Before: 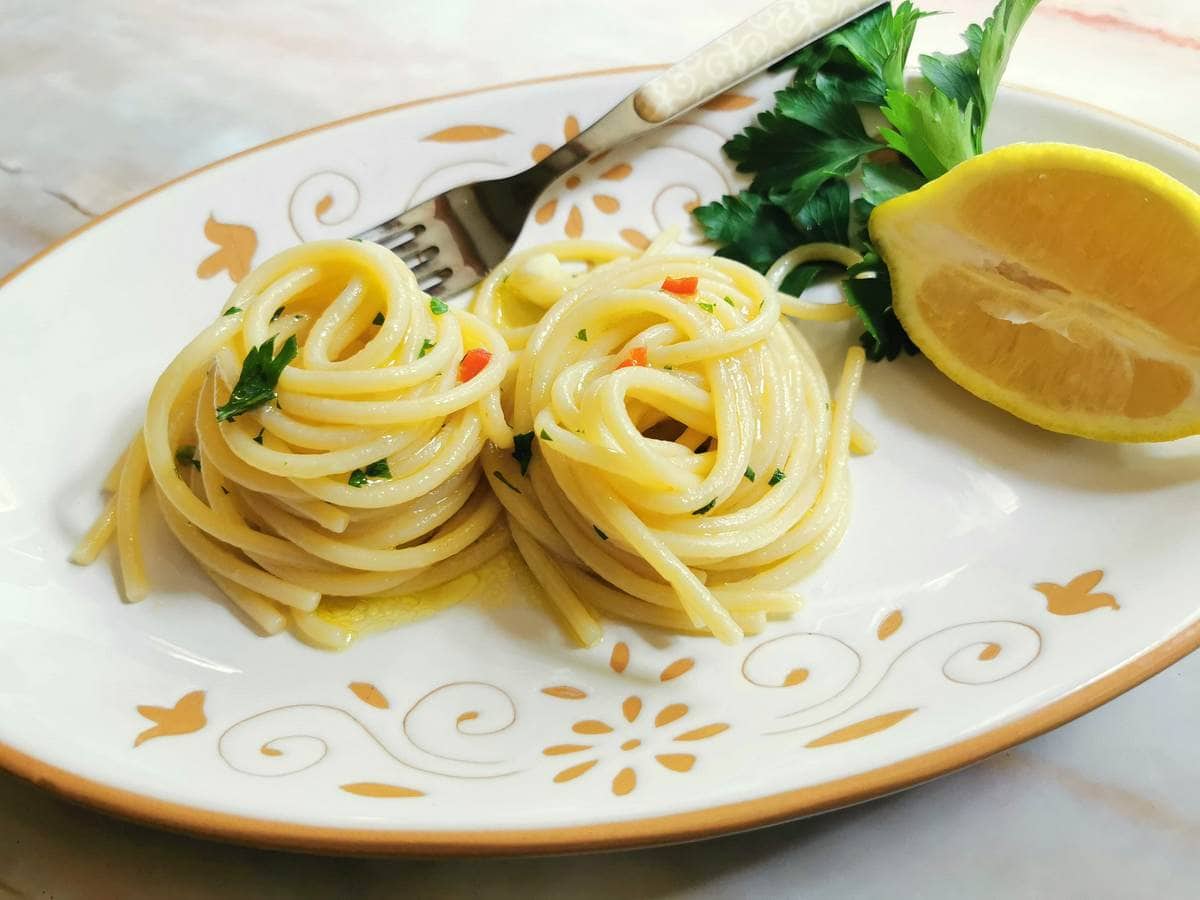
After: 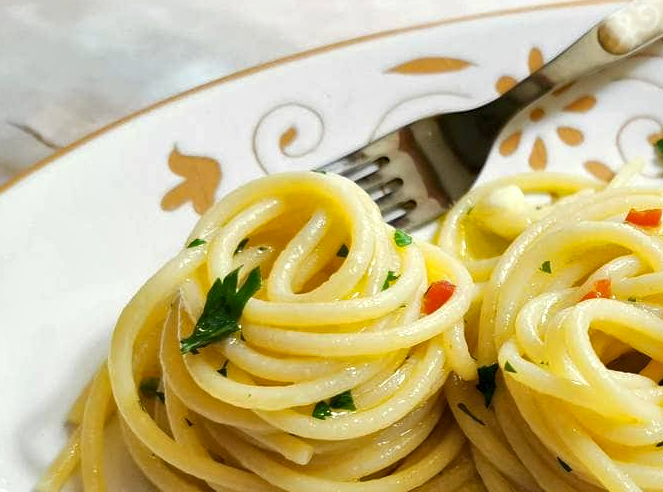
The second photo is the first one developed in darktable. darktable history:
crop and rotate: left 3.043%, top 7.586%, right 41.643%, bottom 37.703%
haze removal: adaptive false
local contrast: mode bilateral grid, contrast 19, coarseness 51, detail 159%, midtone range 0.2
